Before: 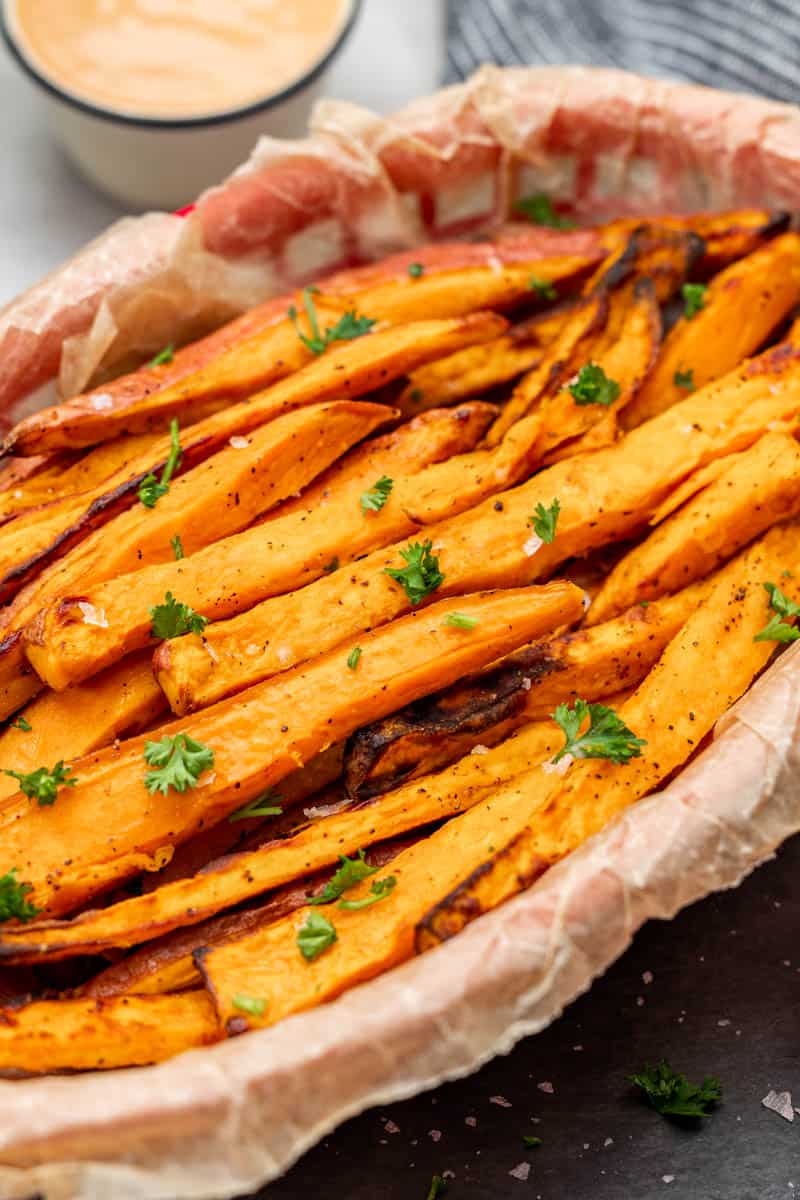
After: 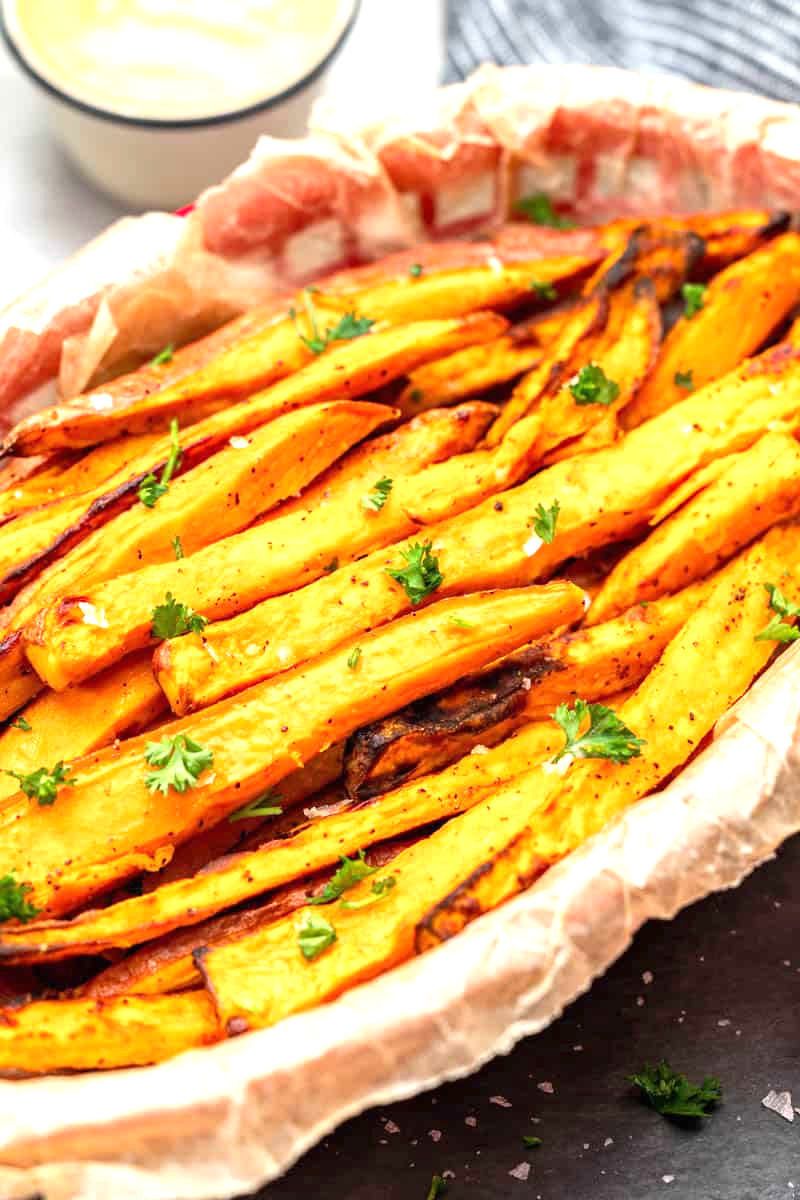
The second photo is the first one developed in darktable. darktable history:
exposure: black level correction 0, exposure 0.949 EV, compensate exposure bias true, compensate highlight preservation false
